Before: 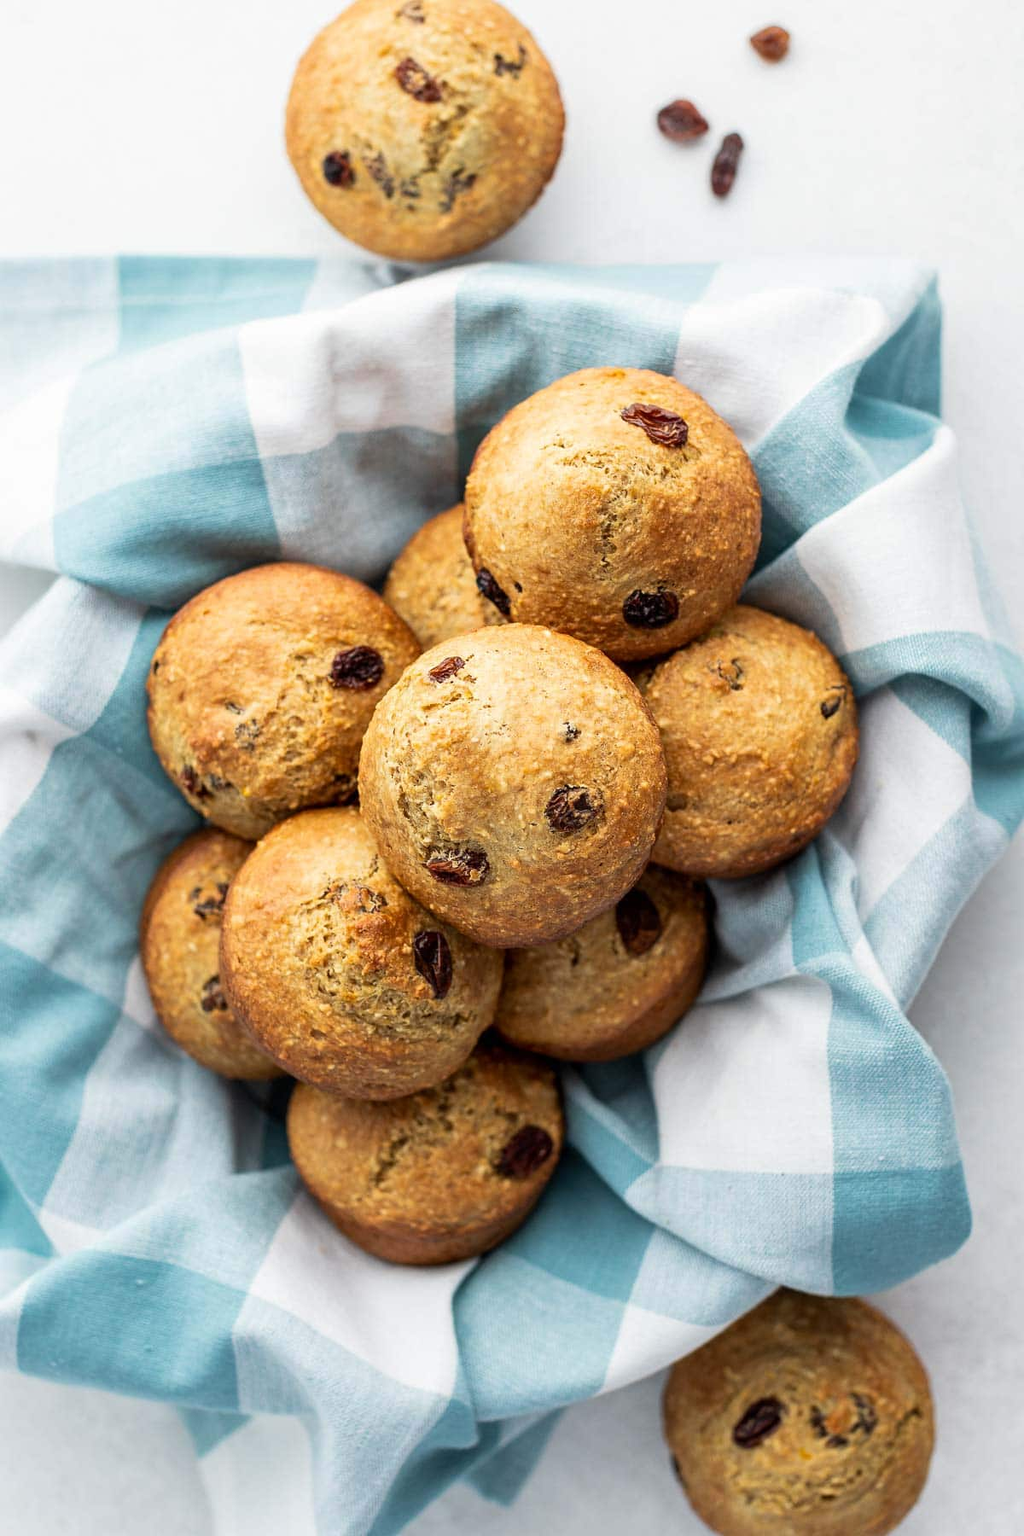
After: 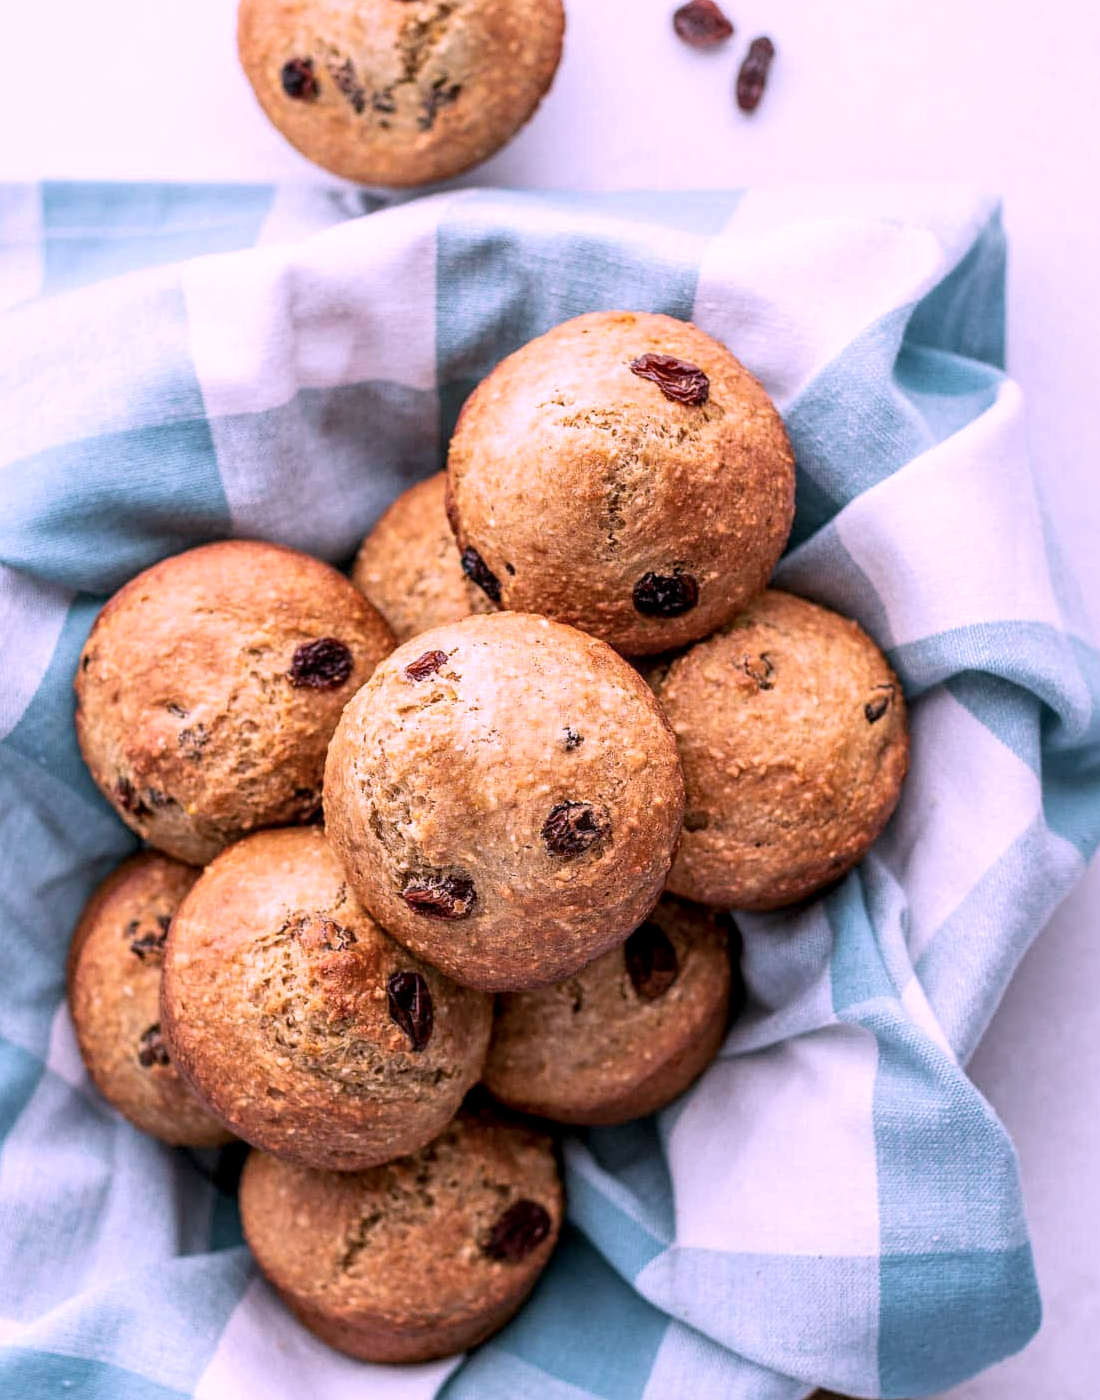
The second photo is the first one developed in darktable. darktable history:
local contrast: on, module defaults
crop: left 8.155%, top 6.611%, bottom 15.385%
color correction: highlights a* 15.46, highlights b* -20.56
